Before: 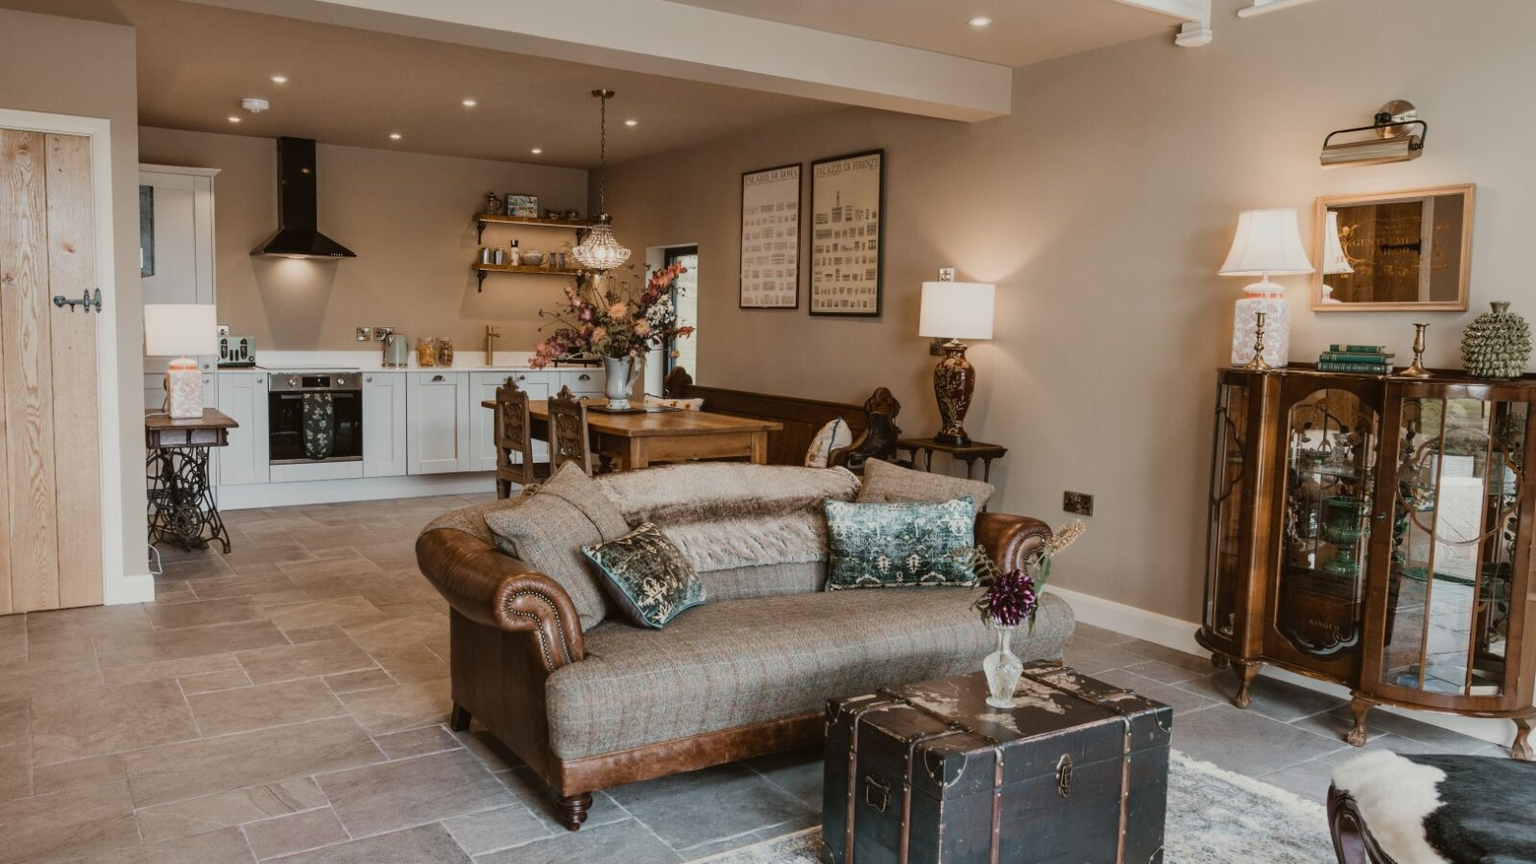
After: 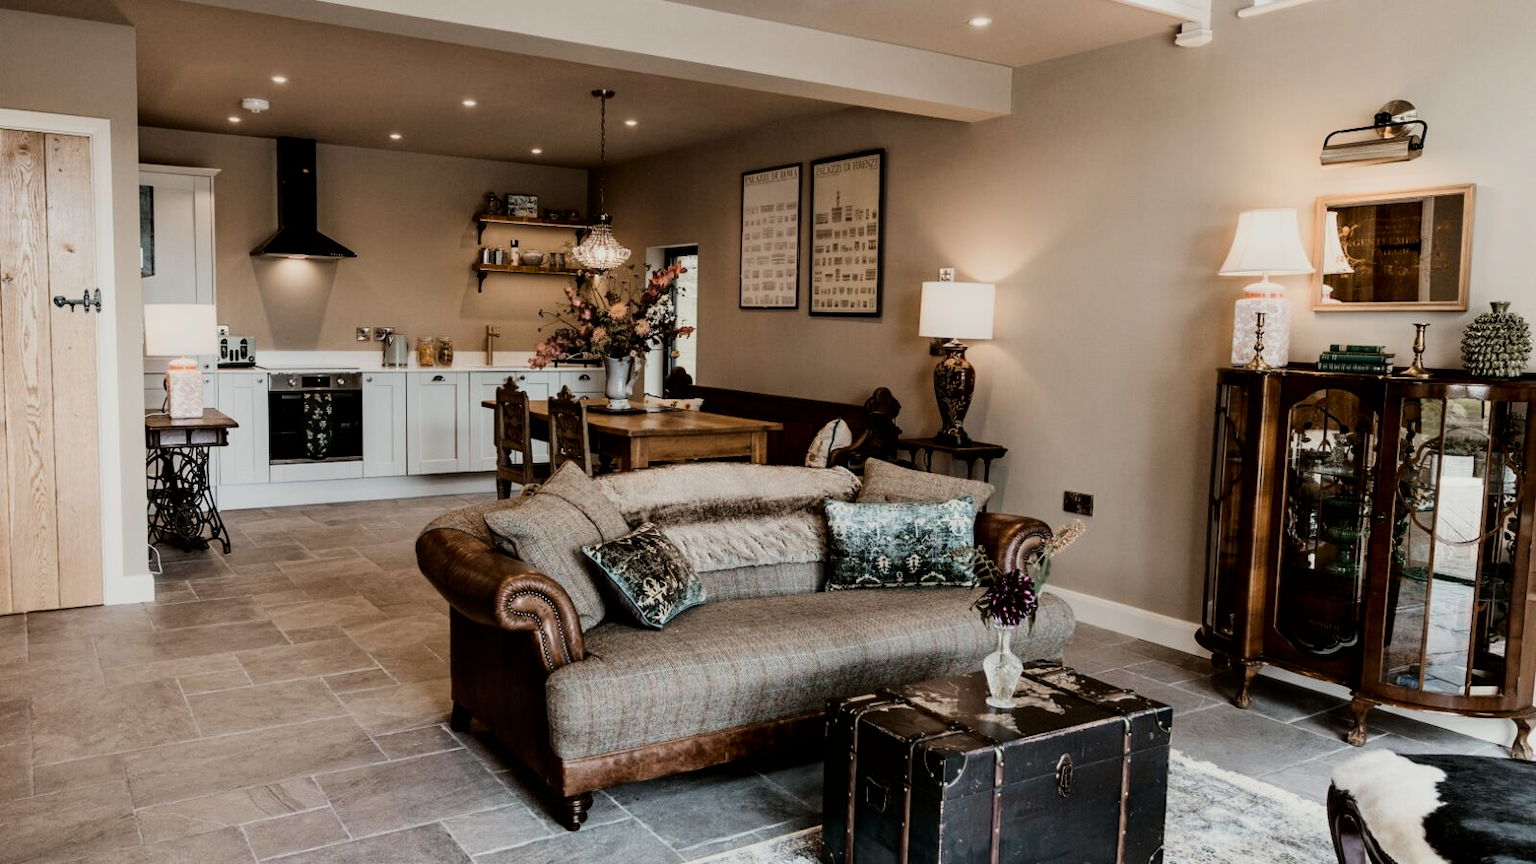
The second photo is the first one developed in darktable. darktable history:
shadows and highlights: shadows -62.32, white point adjustment -5.22, highlights 61.59
filmic rgb: hardness 4.17, contrast 1.364, color science v6 (2022)
